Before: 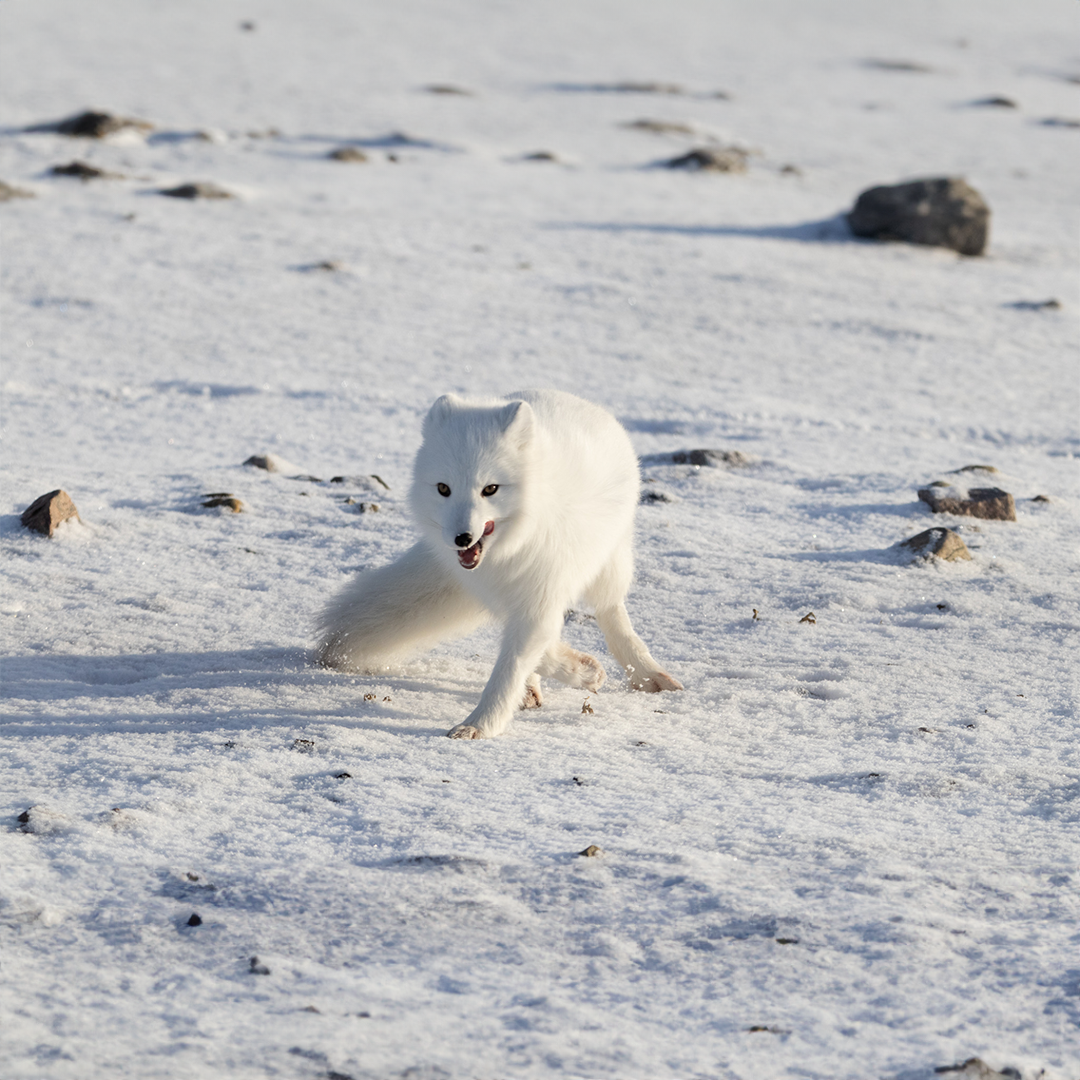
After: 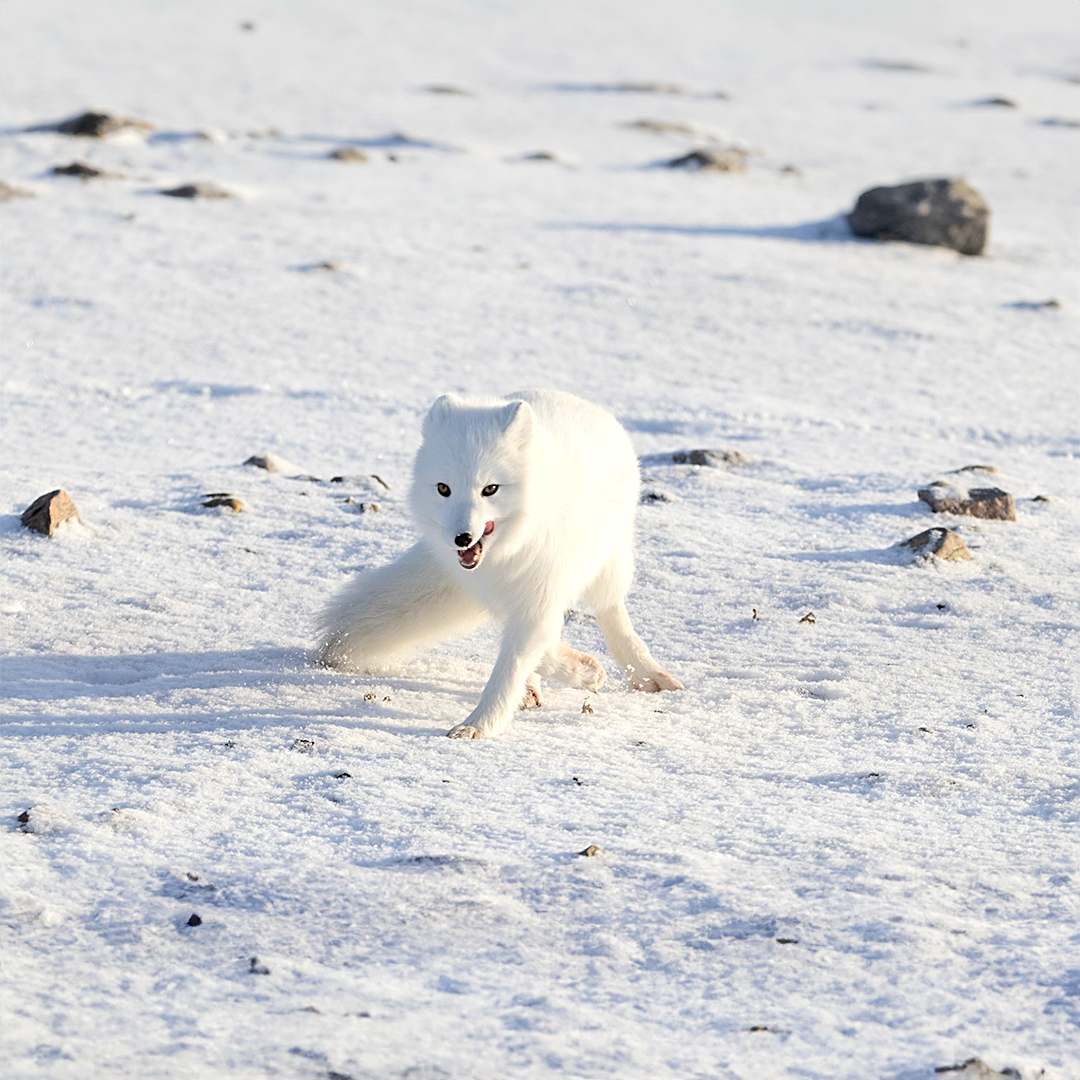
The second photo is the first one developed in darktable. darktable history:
sharpen: on, module defaults
tone equalizer: -8 EV 0.965 EV, -7 EV 0.989 EV, -6 EV 0.991 EV, -5 EV 0.985 EV, -4 EV 1.01 EV, -3 EV 0.762 EV, -2 EV 0.514 EV, -1 EV 0.246 EV, edges refinement/feathering 500, mask exposure compensation -1.57 EV, preserve details no
